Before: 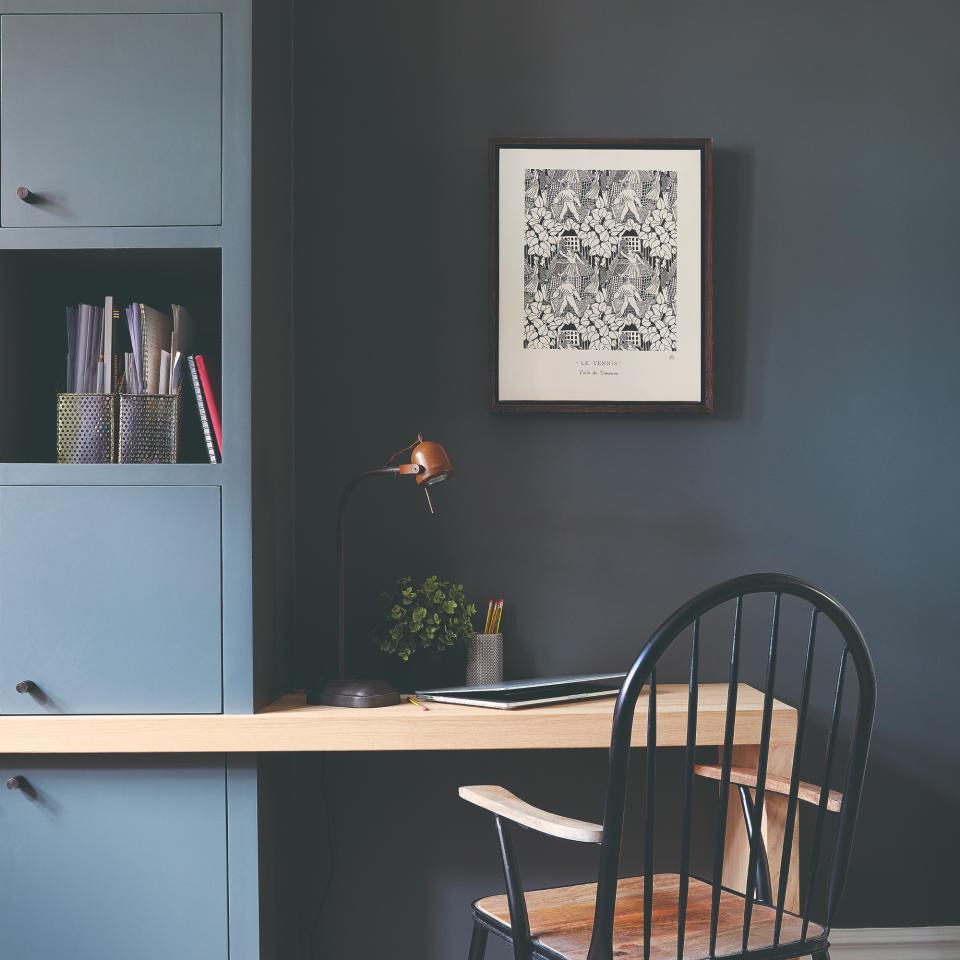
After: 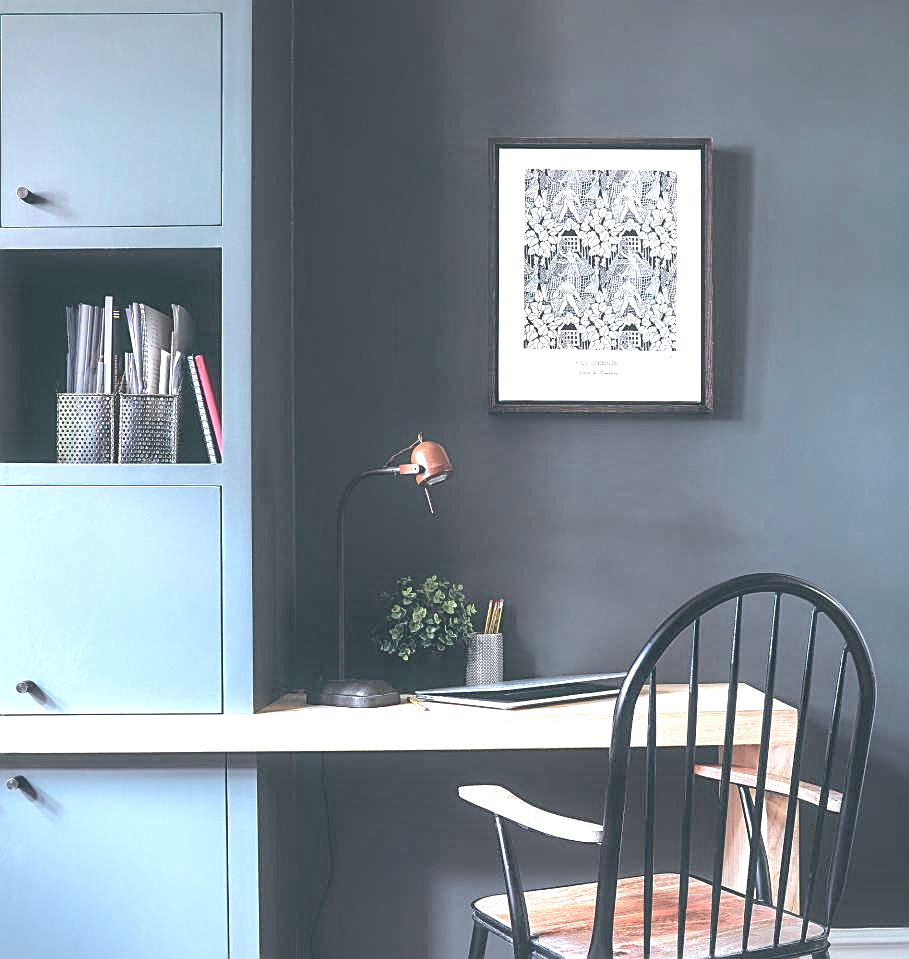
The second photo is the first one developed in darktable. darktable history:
tone curve: curves: ch0 [(0.003, 0) (0.066, 0.031) (0.163, 0.112) (0.264, 0.238) (0.395, 0.408) (0.517, 0.56) (0.684, 0.734) (0.791, 0.814) (1, 1)]; ch1 [(0, 0) (0.164, 0.115) (0.337, 0.332) (0.39, 0.398) (0.464, 0.461) (0.501, 0.5) (0.507, 0.5) (0.534, 0.532) (0.577, 0.59) (0.652, 0.681) (0.733, 0.749) (0.811, 0.796) (1, 1)]; ch2 [(0, 0) (0.337, 0.382) (0.464, 0.476) (0.501, 0.5) (0.527, 0.54) (0.551, 0.565) (0.6, 0.59) (0.687, 0.675) (1, 1)], color space Lab, independent channels, preserve colors none
exposure: black level correction 0, exposure 0.5 EV, compensate exposure bias true, compensate highlight preservation false
crop and rotate: left 0%, right 5.277%
local contrast: on, module defaults
tone equalizer: -8 EV -0.764 EV, -7 EV -0.698 EV, -6 EV -0.565 EV, -5 EV -0.385 EV, -3 EV 0.377 EV, -2 EV 0.6 EV, -1 EV 0.685 EV, +0 EV 0.76 EV
sharpen: on, module defaults
color calibration: x 0.381, y 0.391, temperature 4089.37 K
color correction: highlights b* 0.041, saturation 0.791
